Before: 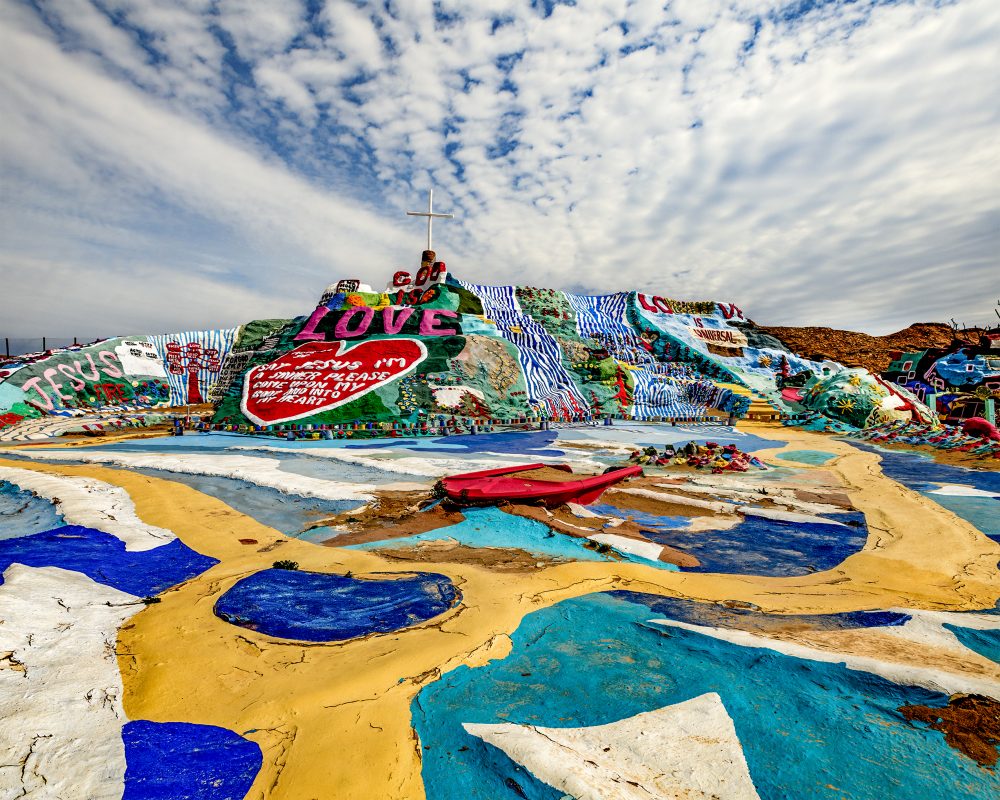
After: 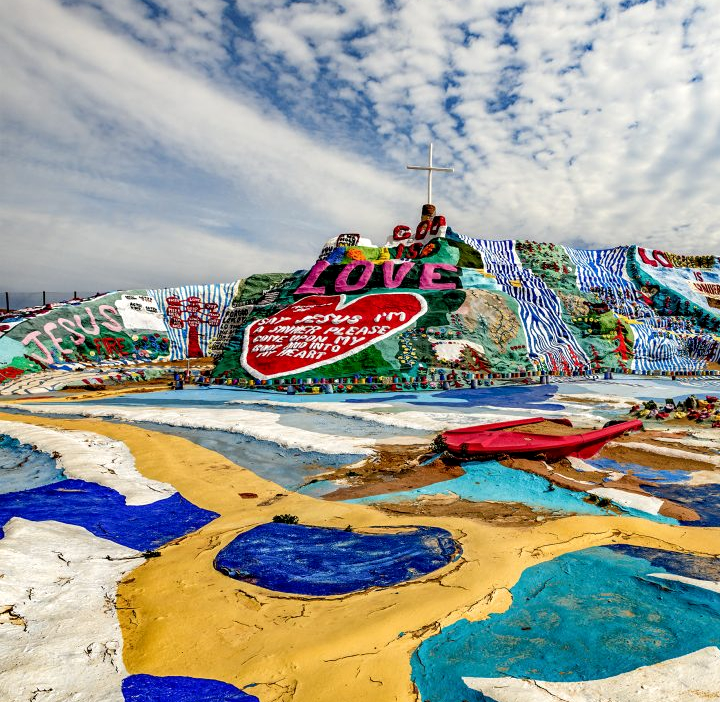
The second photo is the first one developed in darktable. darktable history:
local contrast: highlights 107%, shadows 99%, detail 119%, midtone range 0.2
tone equalizer: edges refinement/feathering 500, mask exposure compensation -1.57 EV, preserve details no
crop: top 5.809%, right 27.883%, bottom 5.564%
